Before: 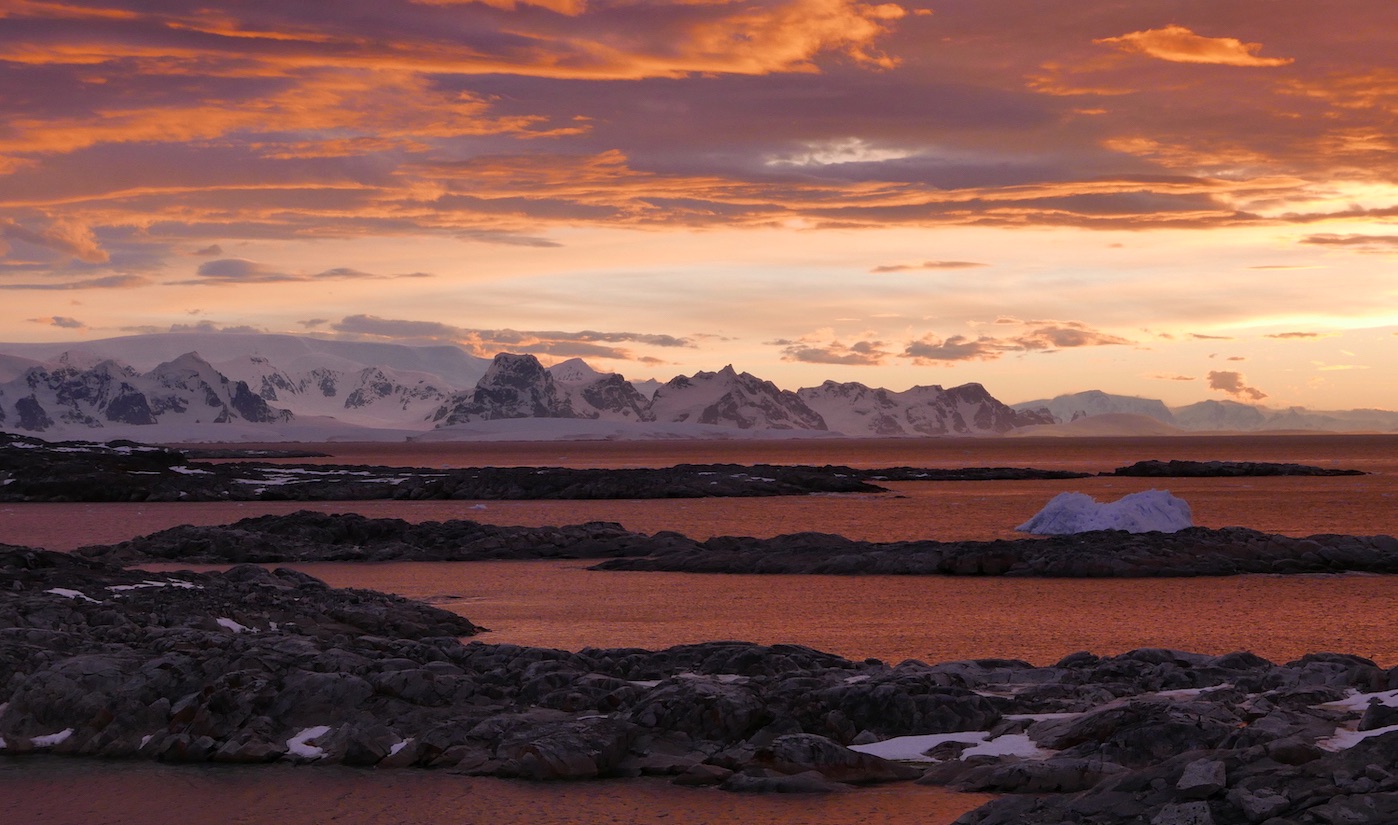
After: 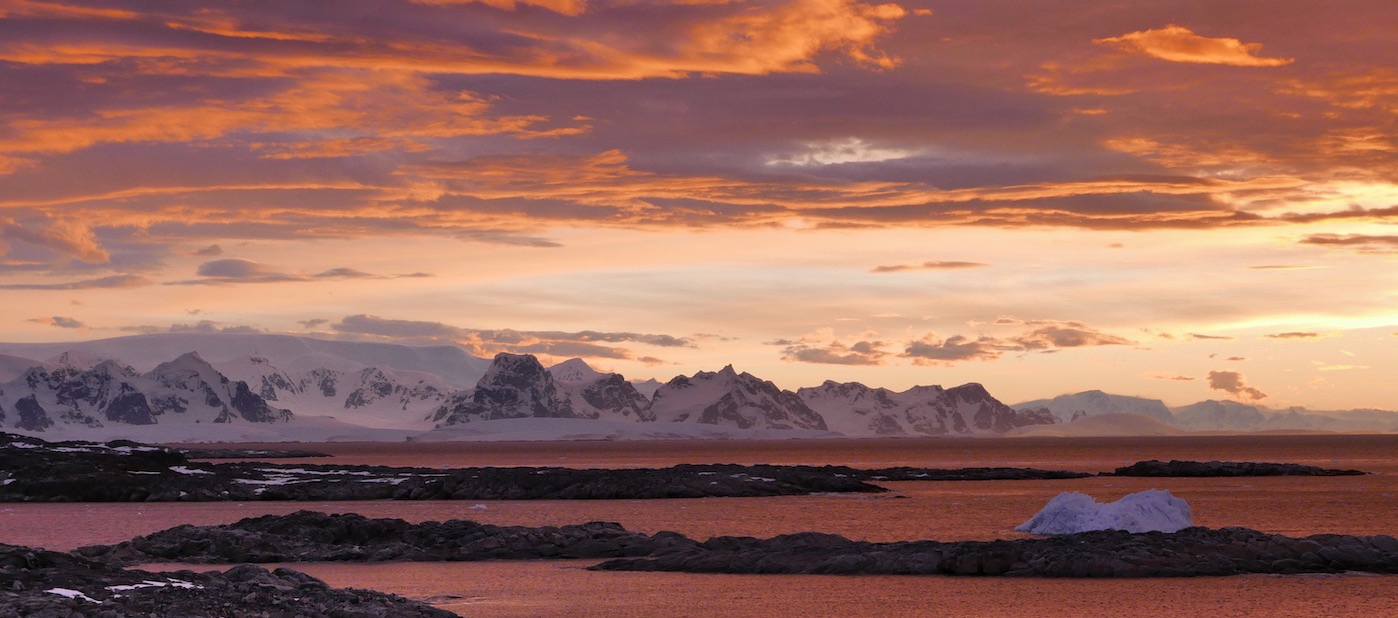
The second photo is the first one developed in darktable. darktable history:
crop: bottom 24.988%
shadows and highlights: shadows color adjustment 97.66%, soften with gaussian
